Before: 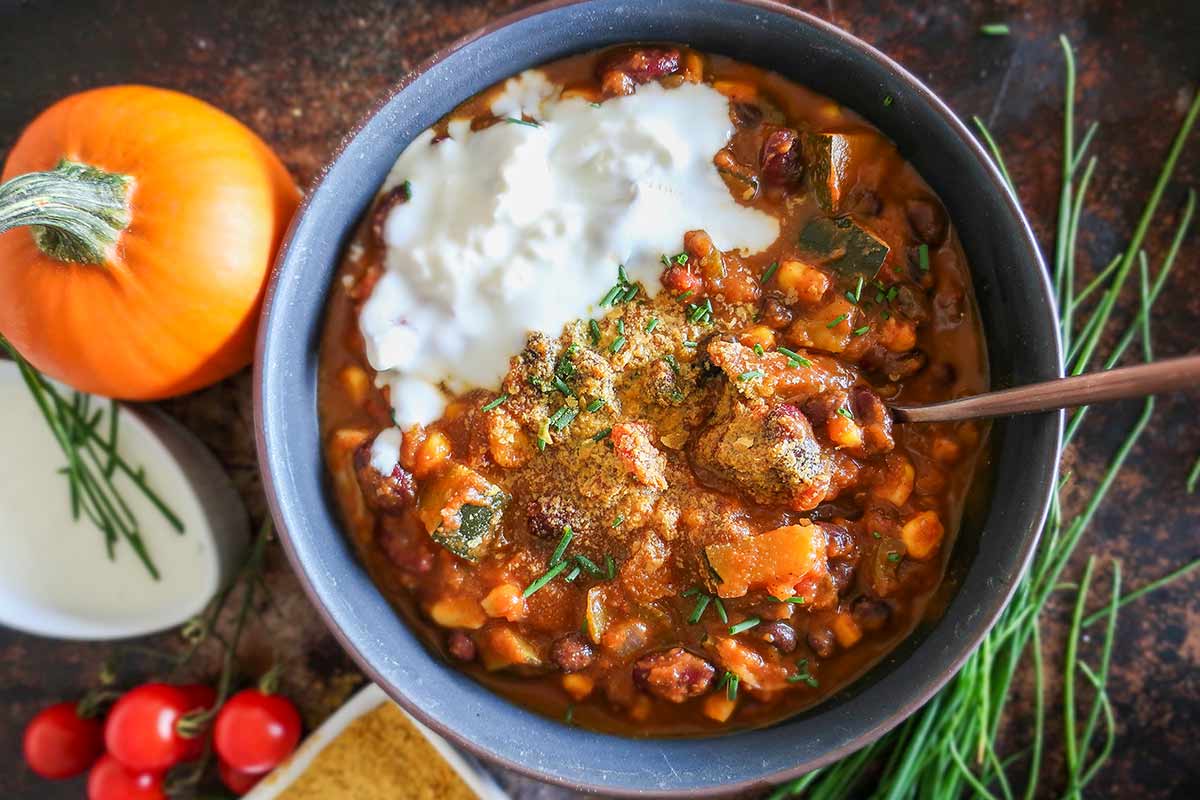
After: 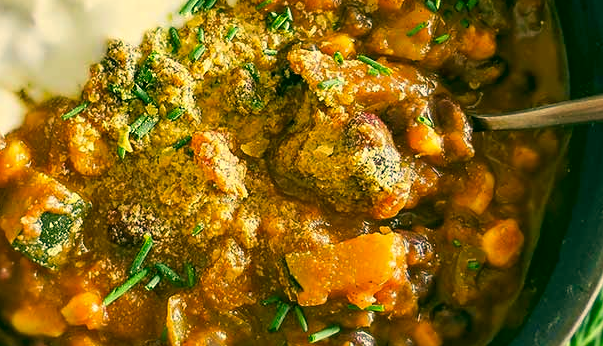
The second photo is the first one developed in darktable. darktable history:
crop: left 35.03%, top 36.625%, right 14.663%, bottom 20.057%
color correction: highlights a* 5.62, highlights b* 33.57, shadows a* -25.86, shadows b* 4.02
contrast equalizer: y [[0.5, 0.504, 0.515, 0.527, 0.535, 0.534], [0.5 ×6], [0.491, 0.387, 0.179, 0.068, 0.068, 0.068], [0 ×5, 0.023], [0 ×6]]
